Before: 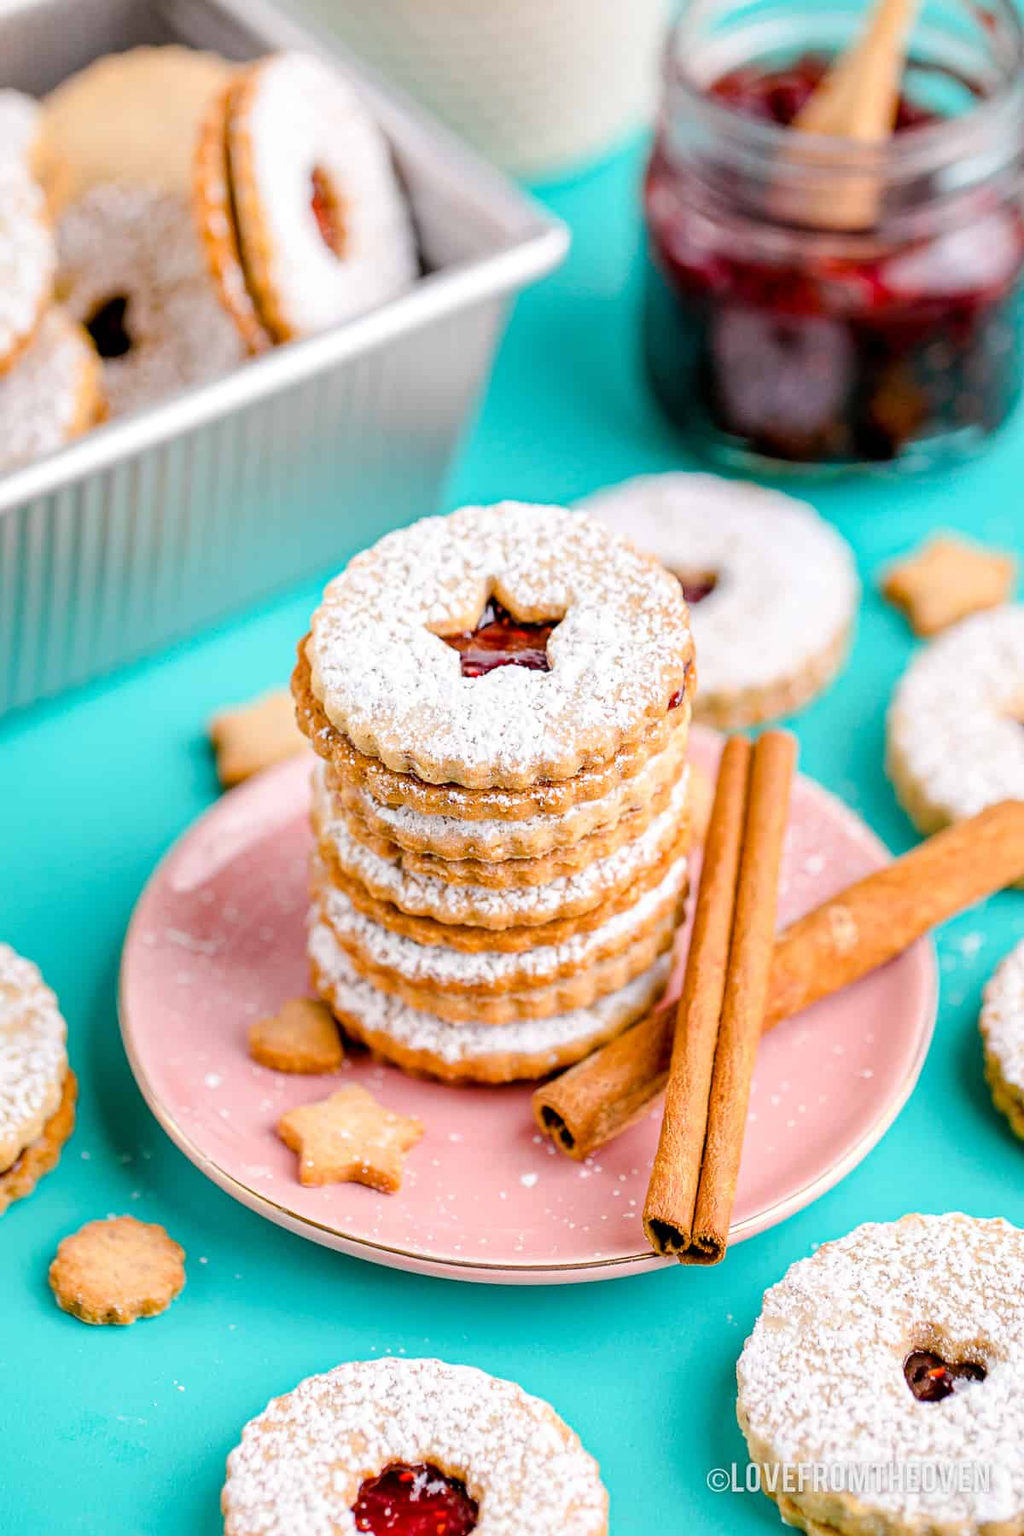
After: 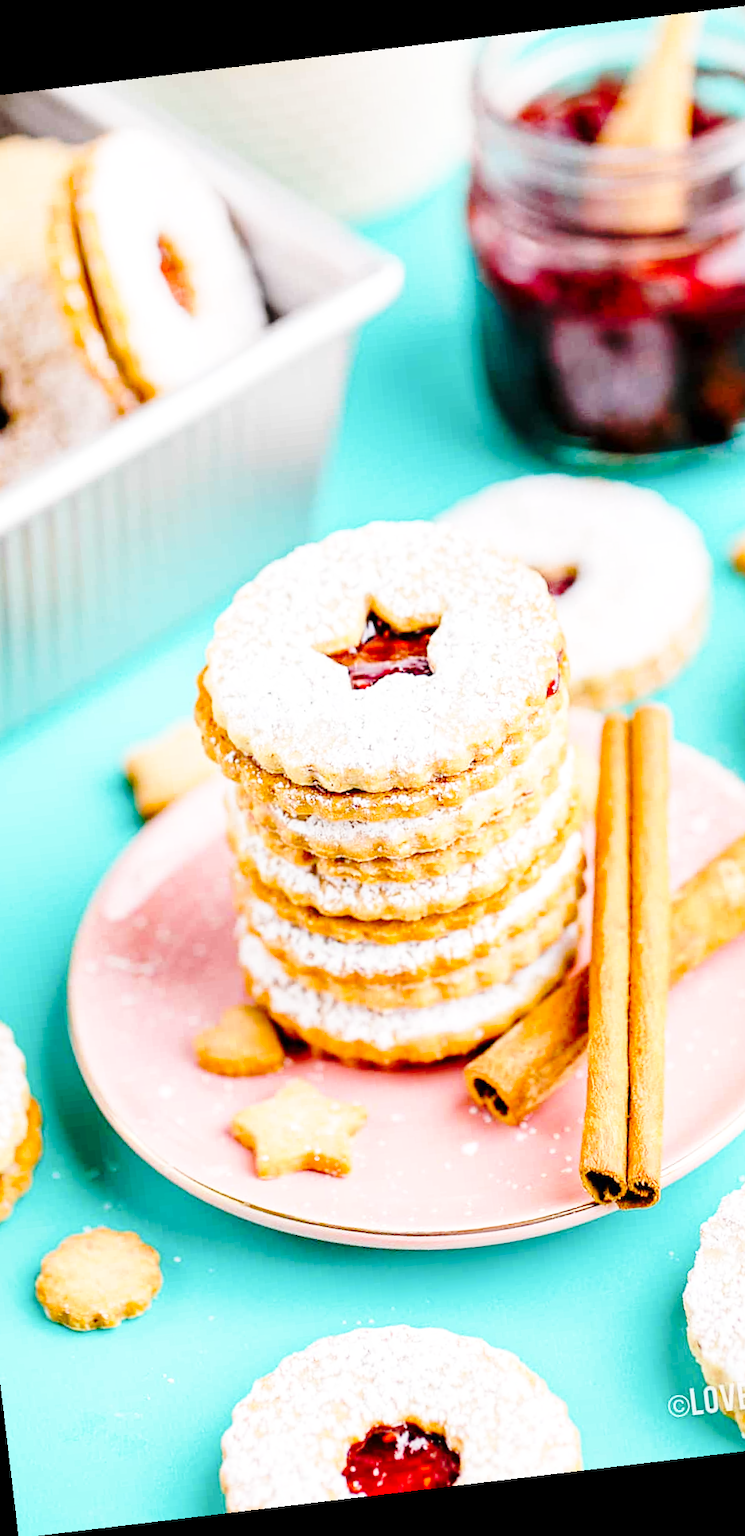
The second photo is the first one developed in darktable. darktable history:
rotate and perspective: rotation -6.83°, automatic cropping off
base curve: curves: ch0 [(0, 0) (0.032, 0.037) (0.105, 0.228) (0.435, 0.76) (0.856, 0.983) (1, 1)], preserve colors none
crop and rotate: left 13.537%, right 19.796%
